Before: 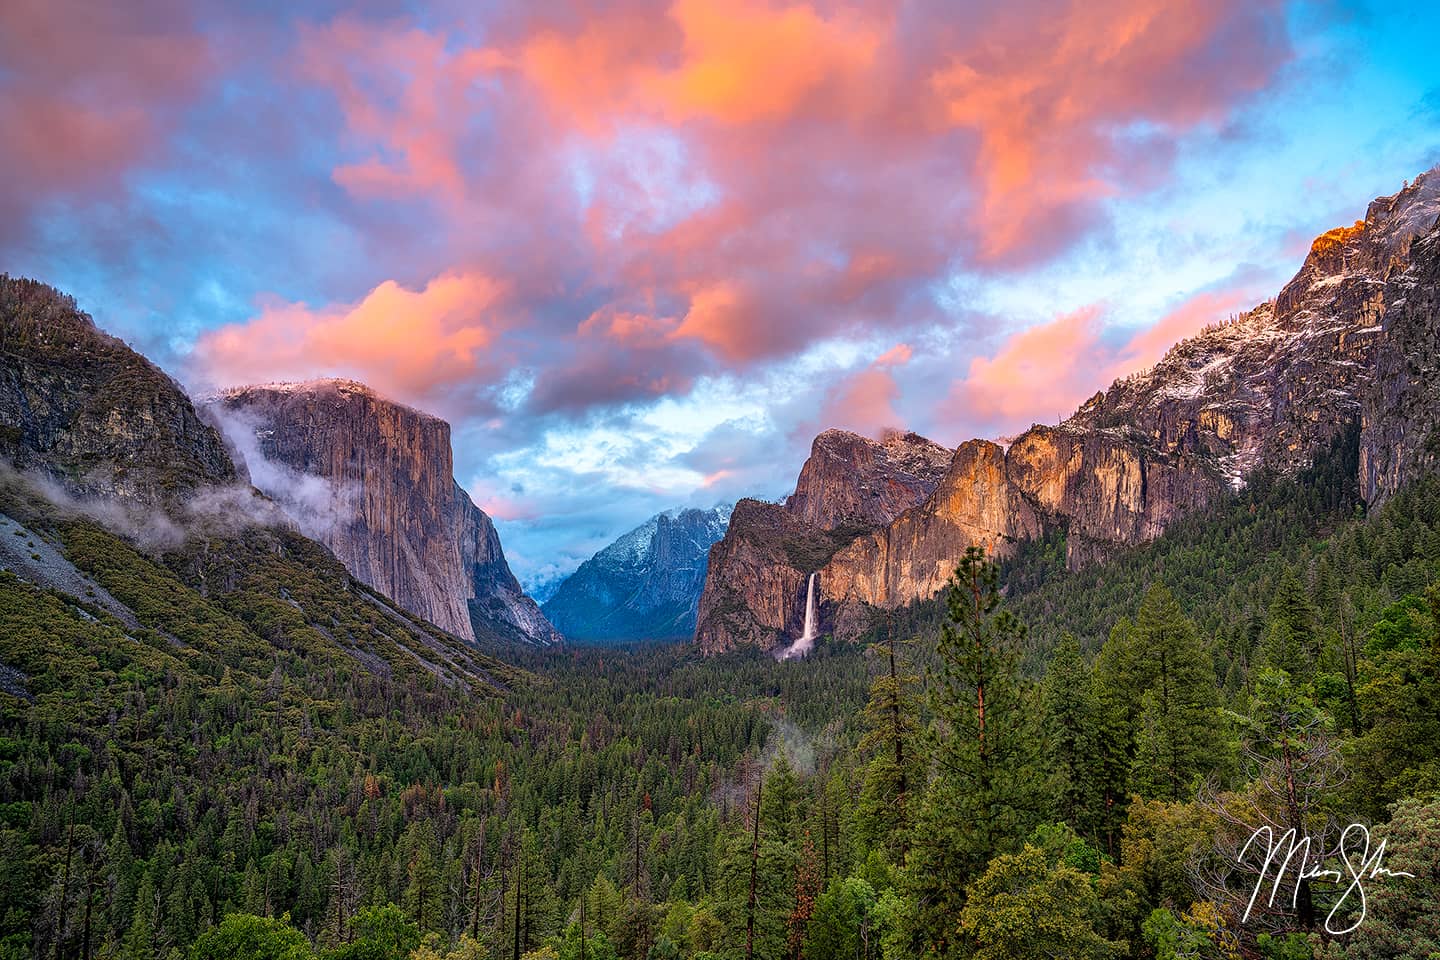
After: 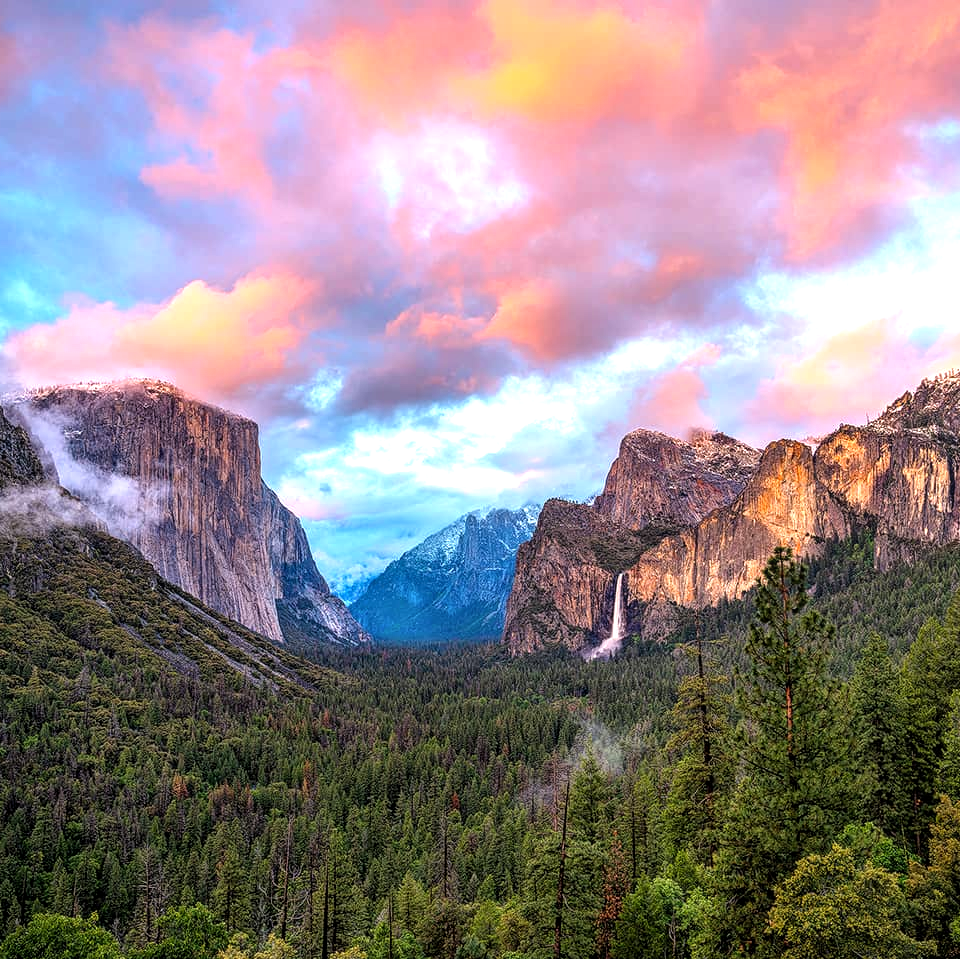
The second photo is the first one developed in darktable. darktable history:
local contrast: detail 117%
crop and rotate: left 13.388%, right 19.909%
tone equalizer: -8 EV -0.774 EV, -7 EV -0.732 EV, -6 EV -0.635 EV, -5 EV -0.379 EV, -3 EV 0.367 EV, -2 EV 0.6 EV, -1 EV 0.684 EV, +0 EV 0.722 EV, mask exposure compensation -0.486 EV
